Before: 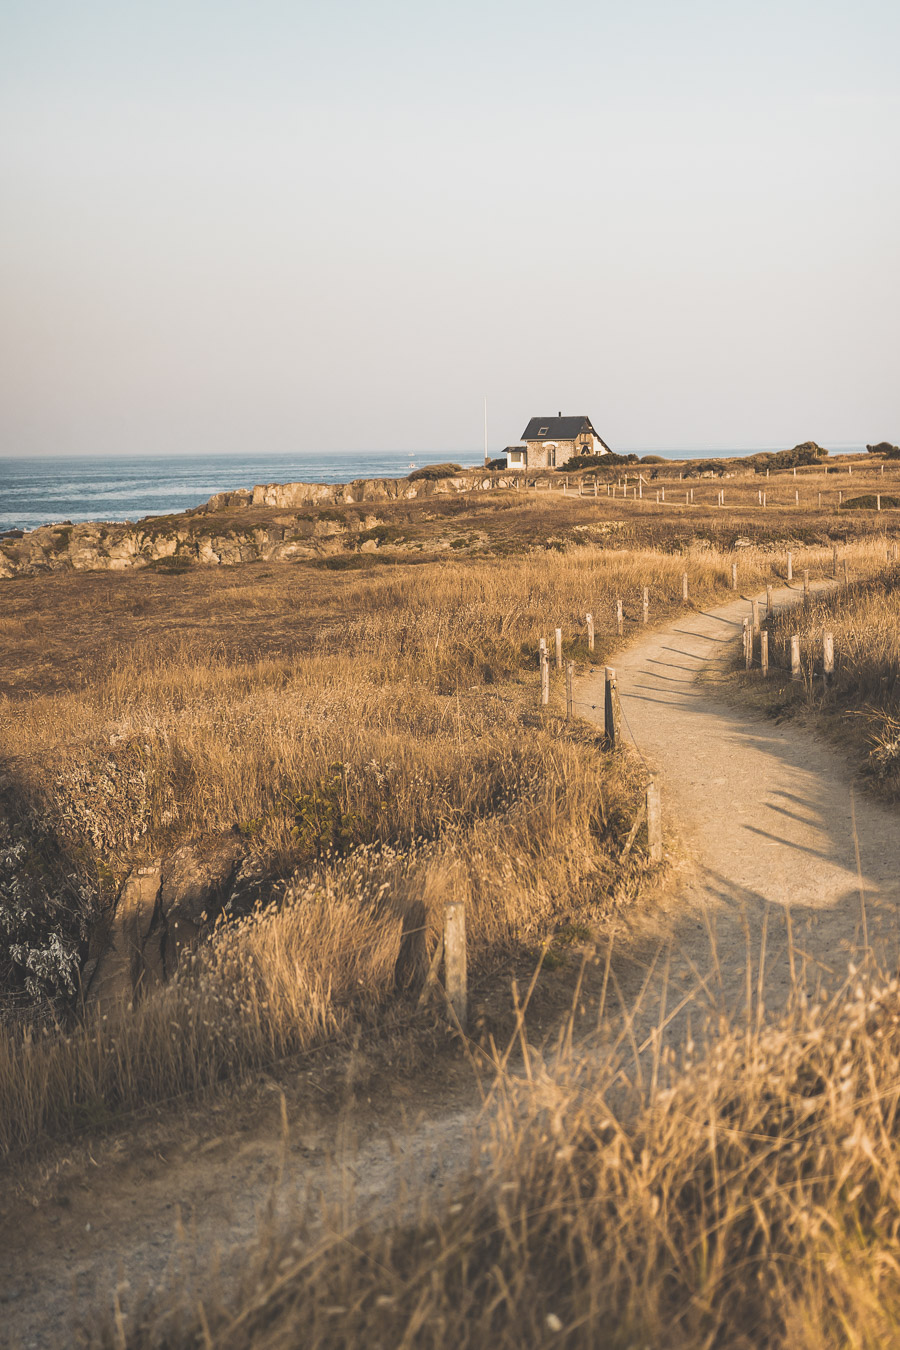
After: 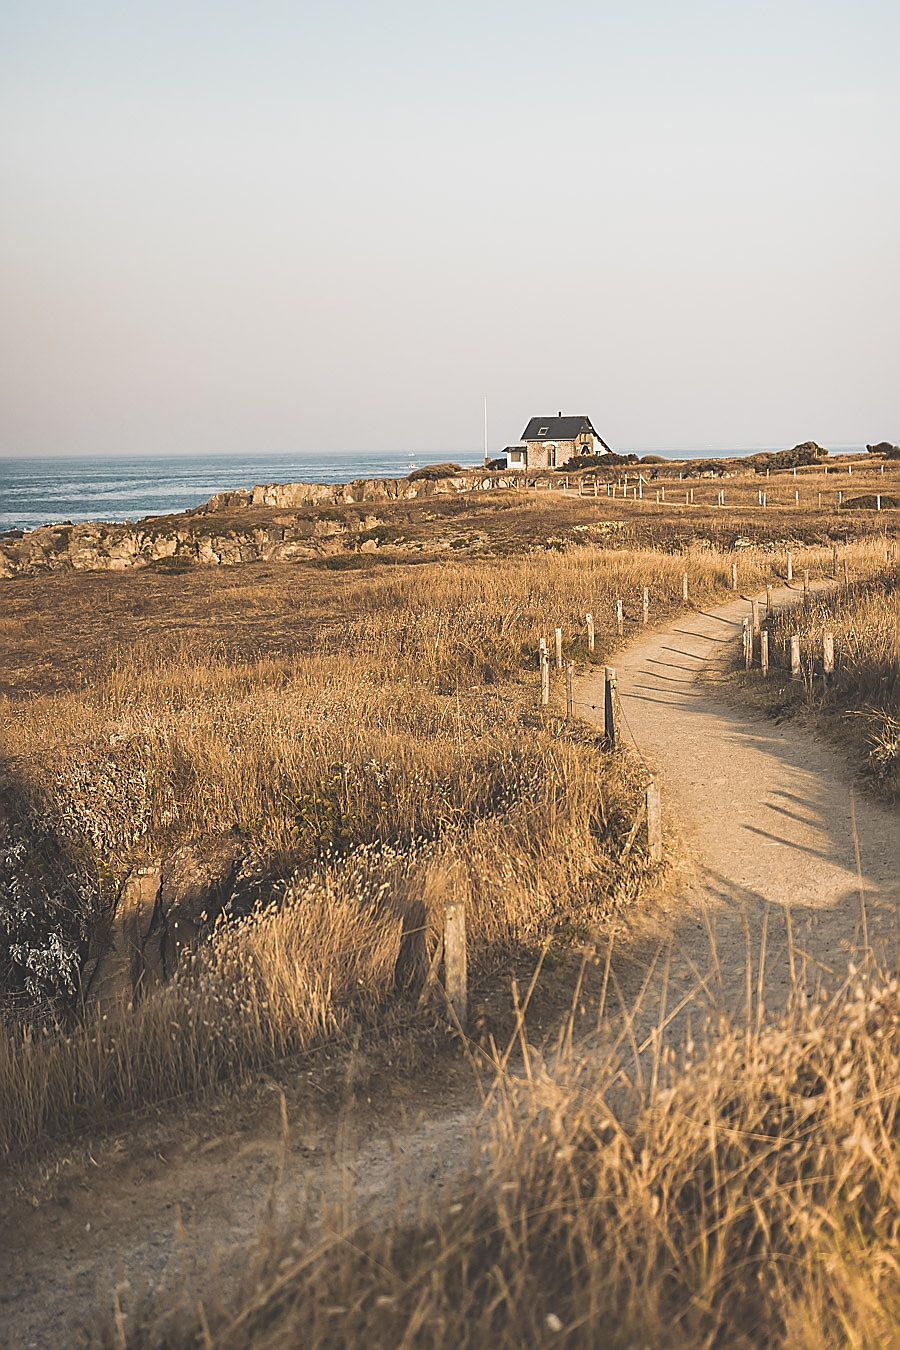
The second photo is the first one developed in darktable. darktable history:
sharpen: radius 1.418, amount 1.256, threshold 0.711
